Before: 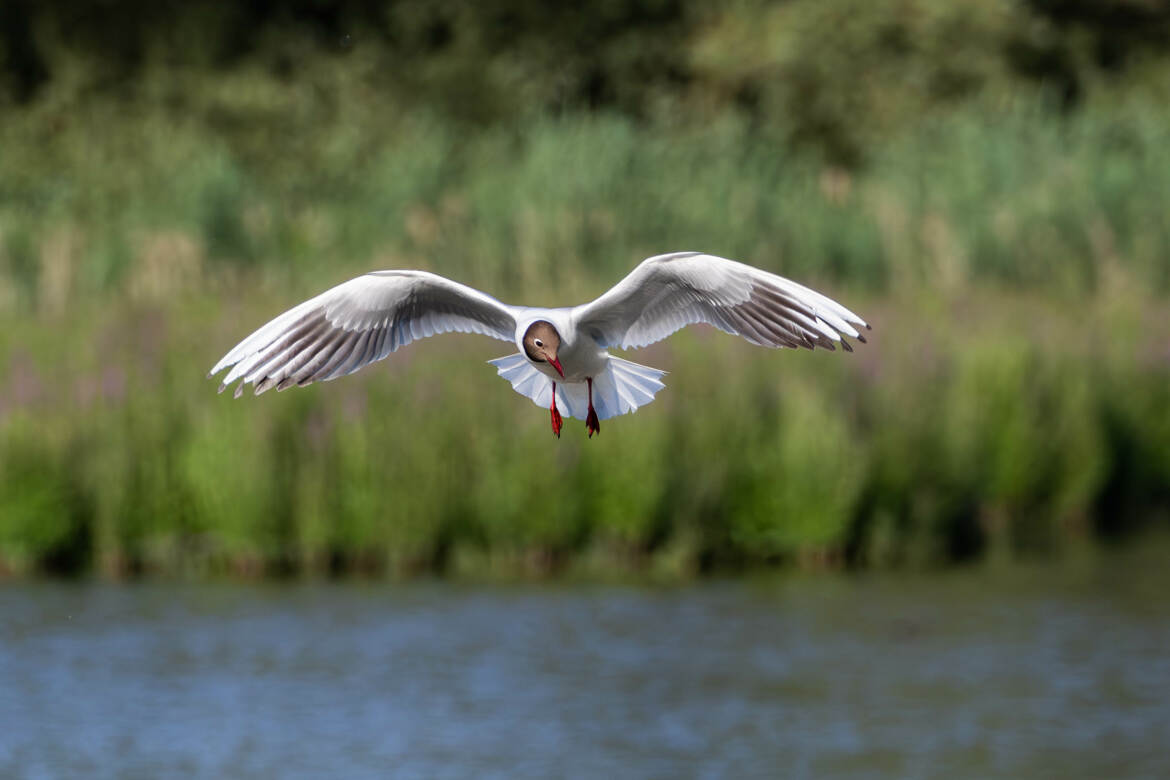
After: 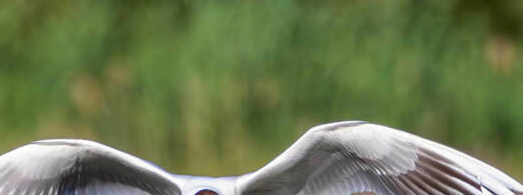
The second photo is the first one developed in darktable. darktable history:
crop: left 28.64%, top 16.832%, right 26.637%, bottom 58.055%
contrast brightness saturation: brightness -0.02, saturation 0.35
